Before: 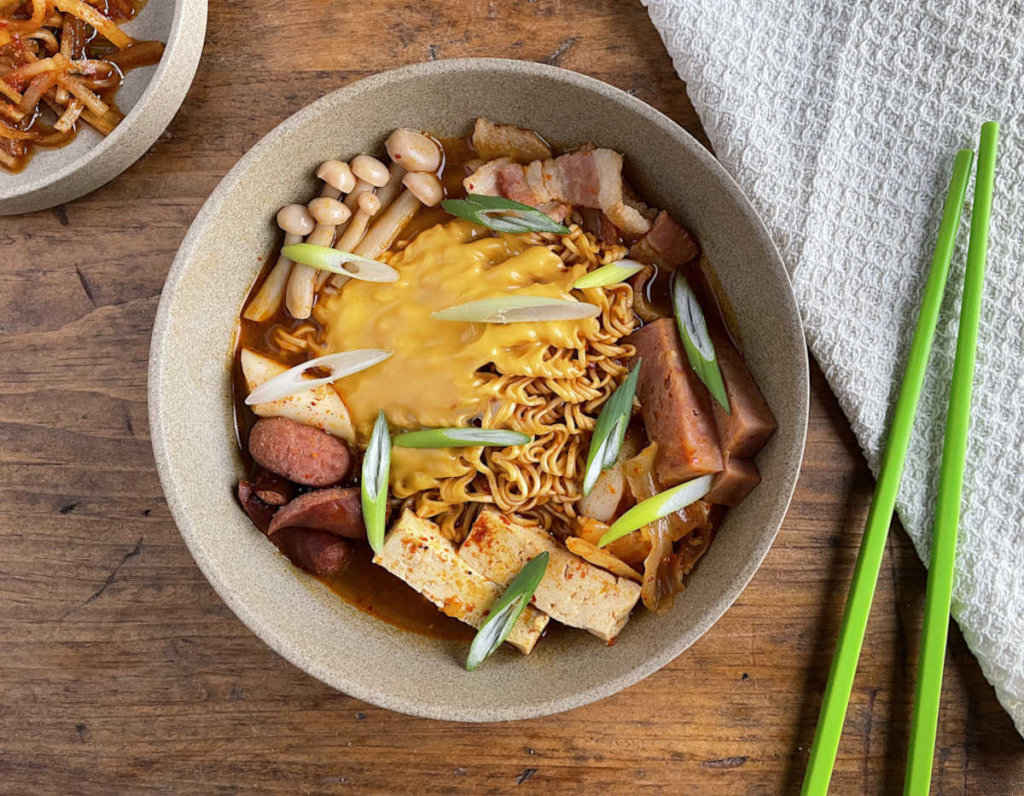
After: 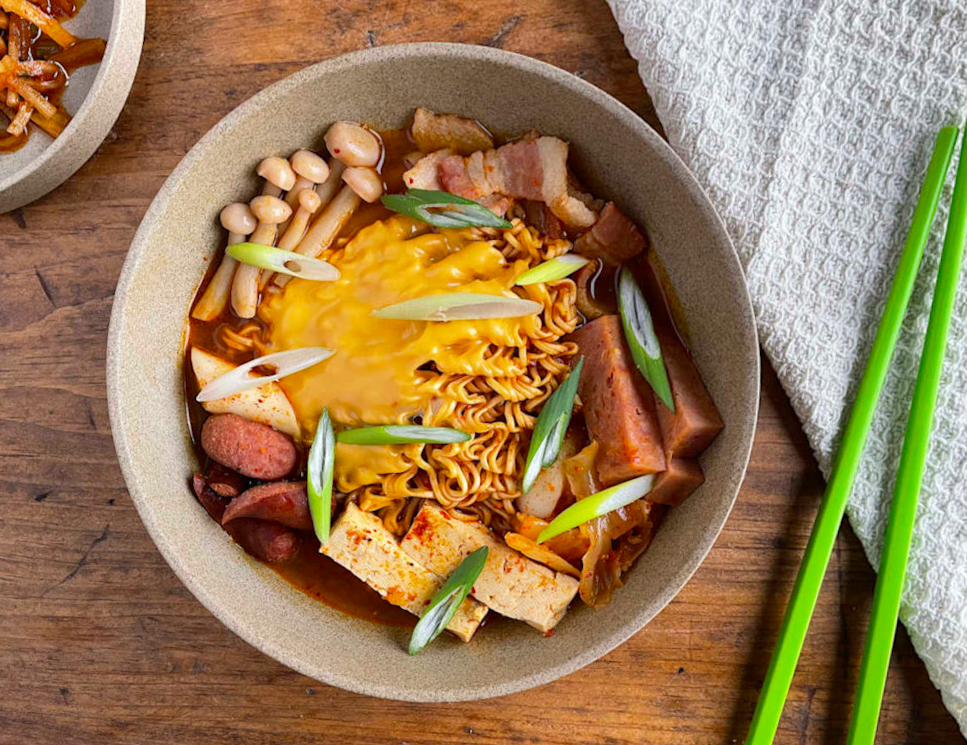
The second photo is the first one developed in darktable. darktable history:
contrast brightness saturation: contrast 0.04, saturation 0.07
rotate and perspective: rotation 0.062°, lens shift (vertical) 0.115, lens shift (horizontal) -0.133, crop left 0.047, crop right 0.94, crop top 0.061, crop bottom 0.94
